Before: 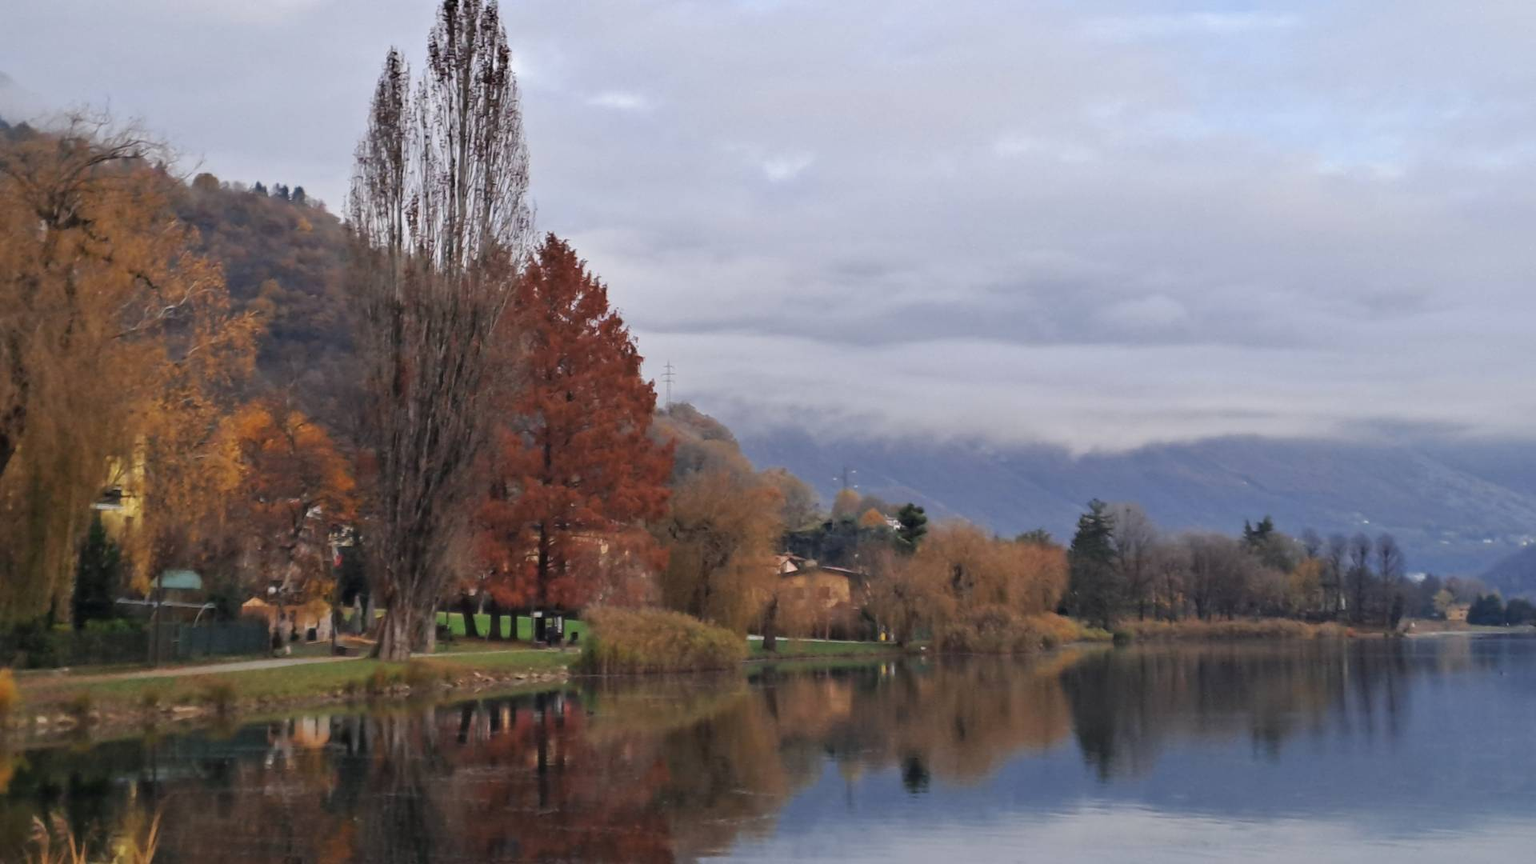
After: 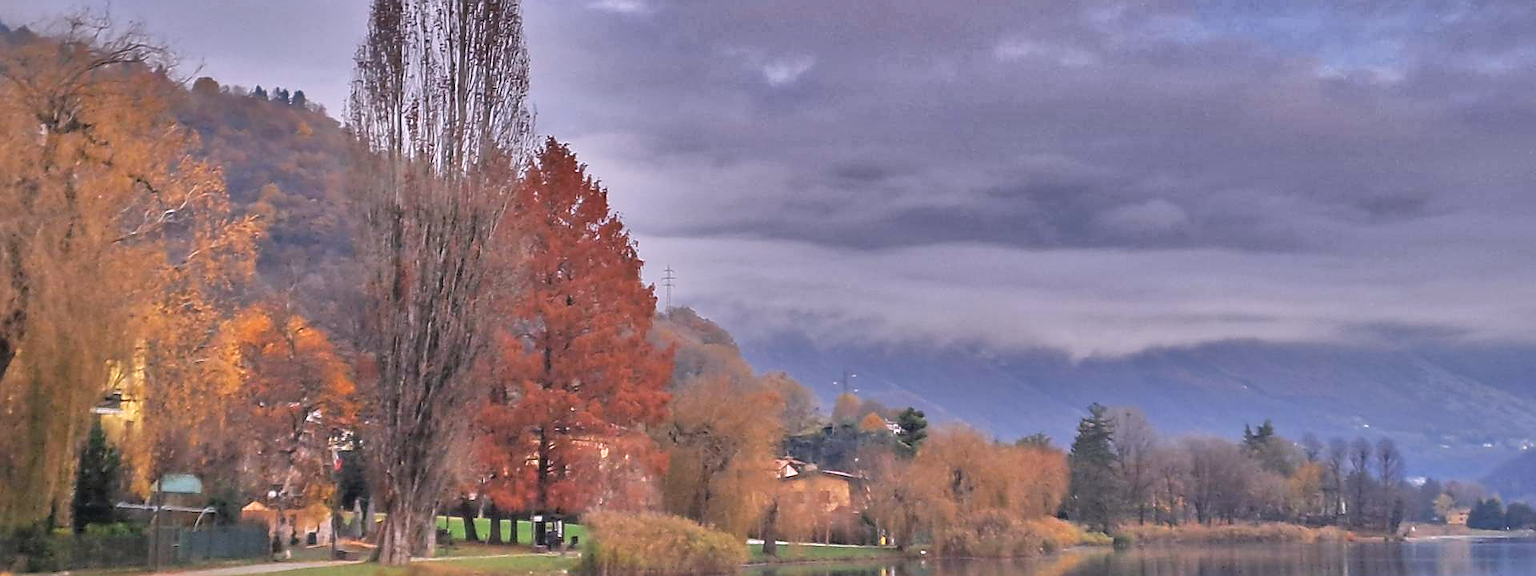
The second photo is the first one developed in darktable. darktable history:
contrast brightness saturation: saturation -0.04
crop: top 11.166%, bottom 22.168%
tone equalizer: -7 EV 0.15 EV, -6 EV 0.6 EV, -5 EV 1.15 EV, -4 EV 1.33 EV, -3 EV 1.15 EV, -2 EV 0.6 EV, -1 EV 0.15 EV, mask exposure compensation -0.5 EV
sharpen: radius 1.4, amount 1.25, threshold 0.7
shadows and highlights: shadows 20.91, highlights -82.73, soften with gaussian
white balance: red 1.05, blue 1.072
contrast equalizer: y [[0.5, 0.488, 0.462, 0.461, 0.491, 0.5], [0.5 ×6], [0.5 ×6], [0 ×6], [0 ×6]]
